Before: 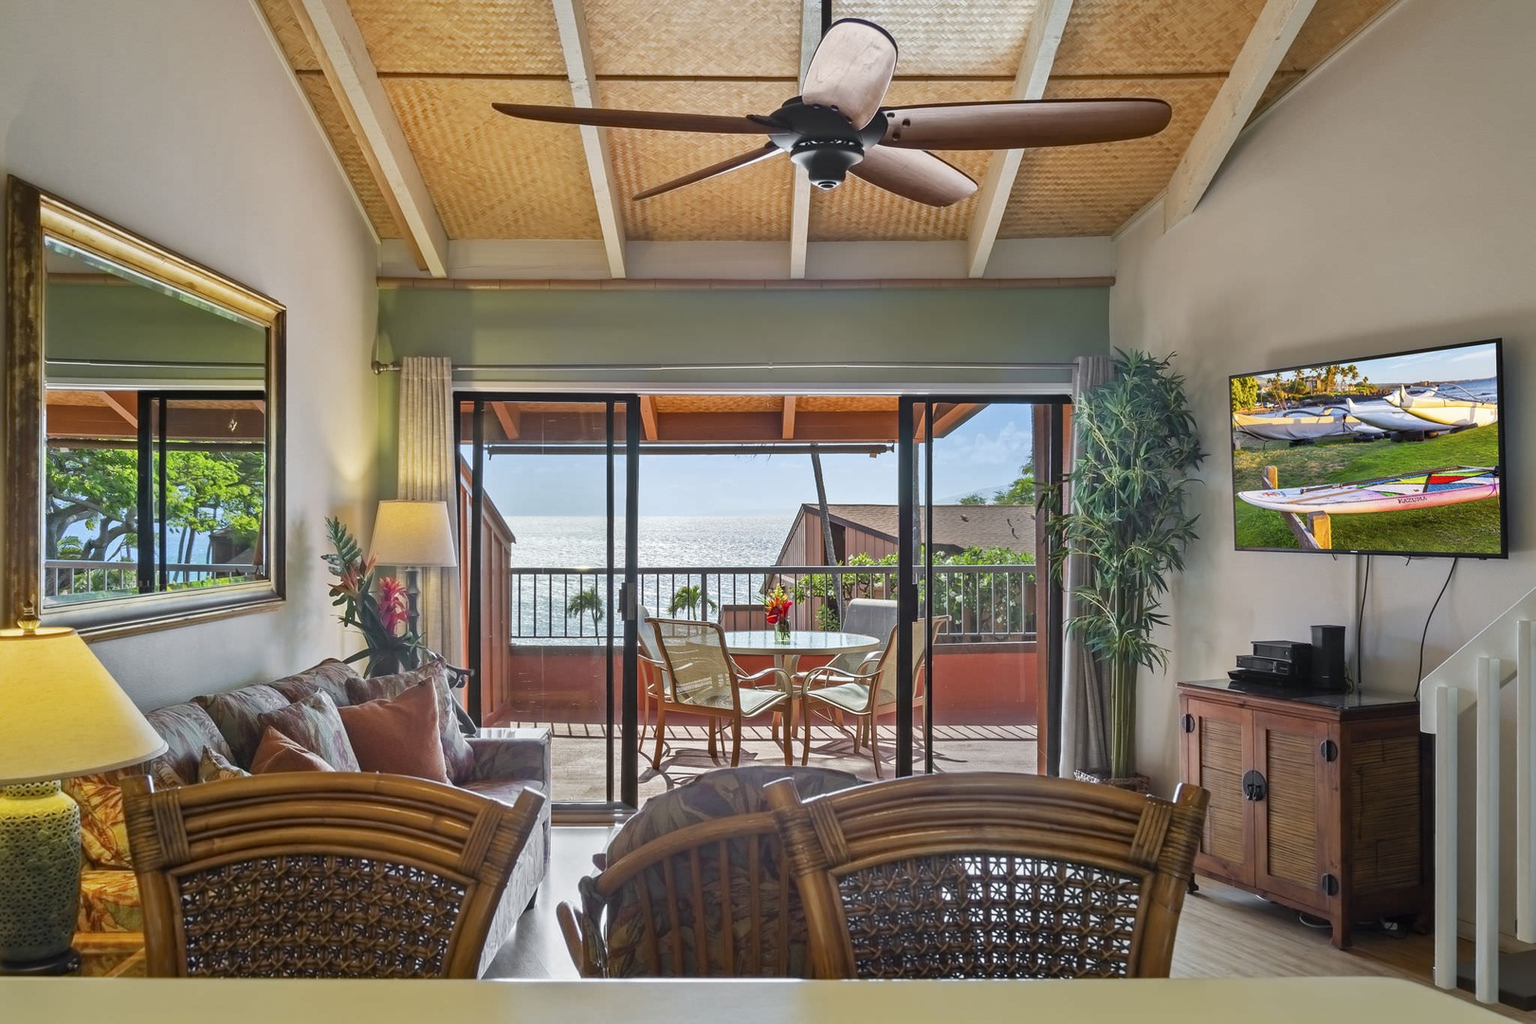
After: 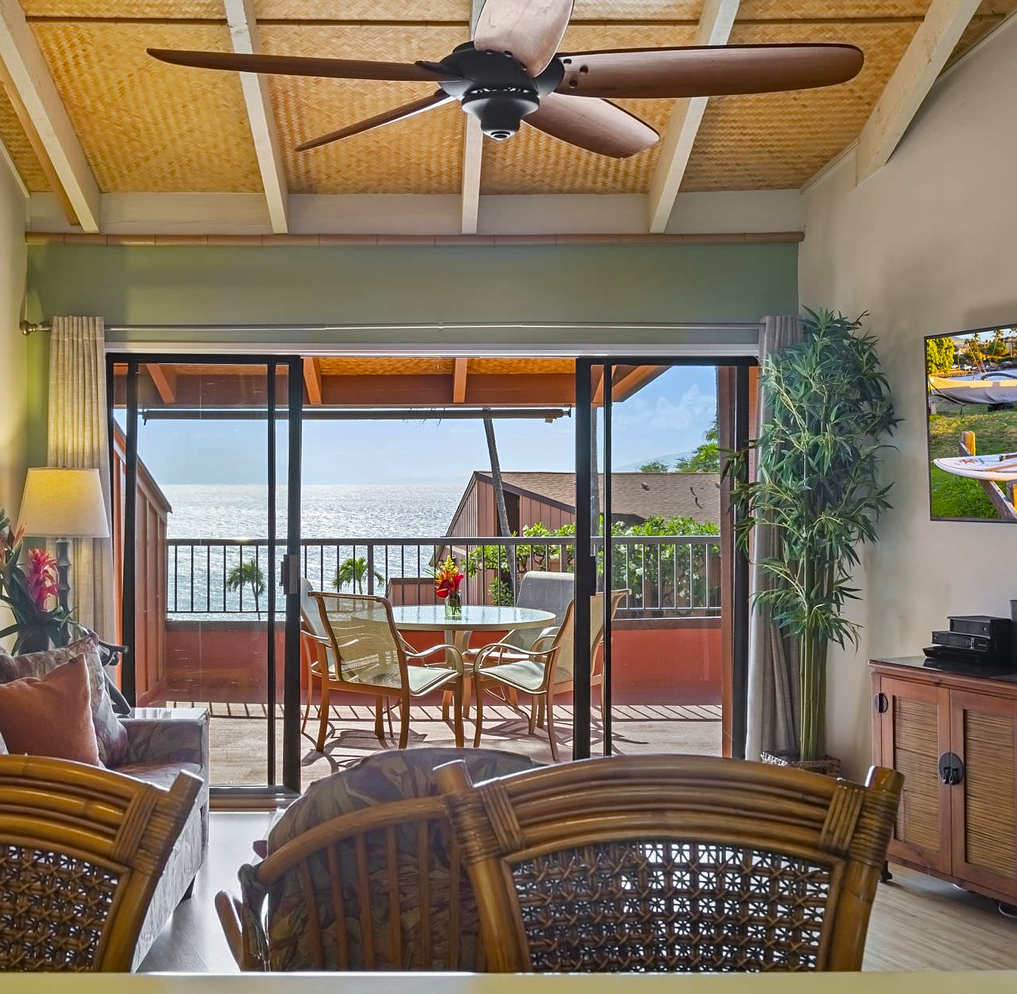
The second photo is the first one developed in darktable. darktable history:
sharpen: amount 0.21
crop and rotate: left 22.967%, top 5.621%, right 14.224%, bottom 2.265%
color balance rgb: shadows lift › hue 86.77°, perceptual saturation grading › global saturation 14.879%, global vibrance 20%
